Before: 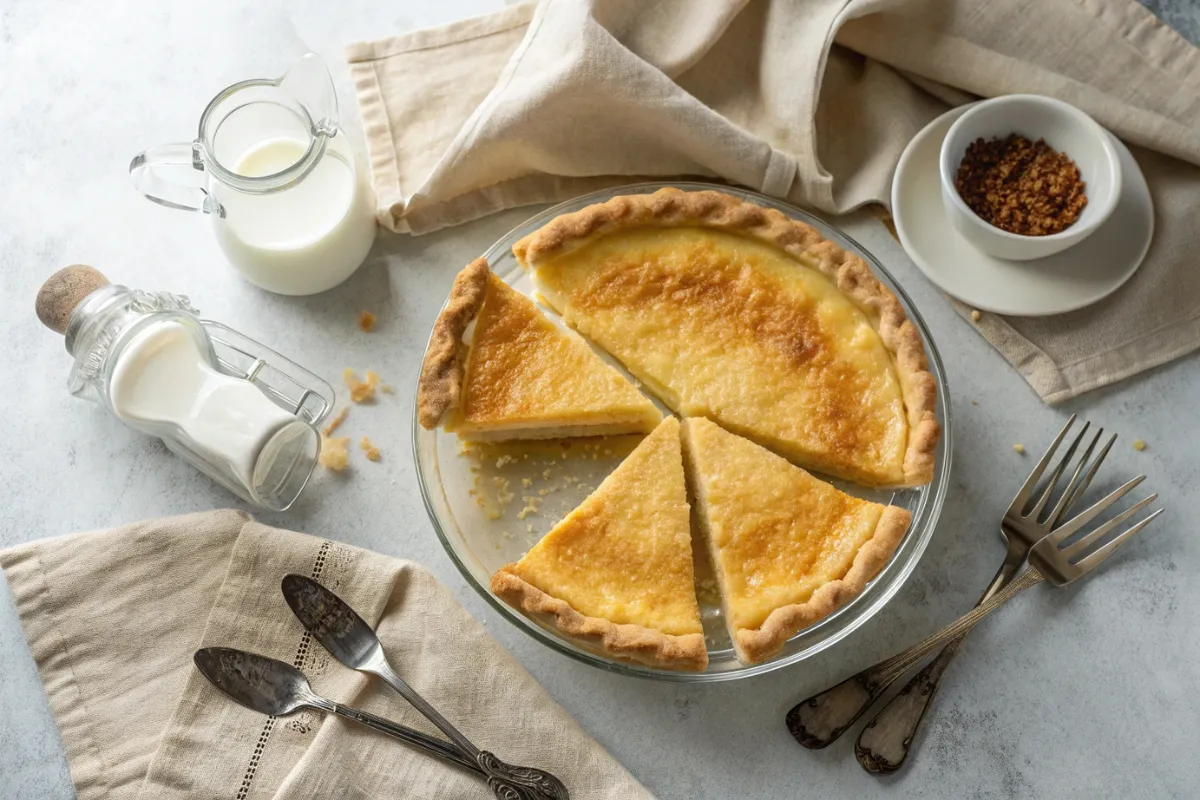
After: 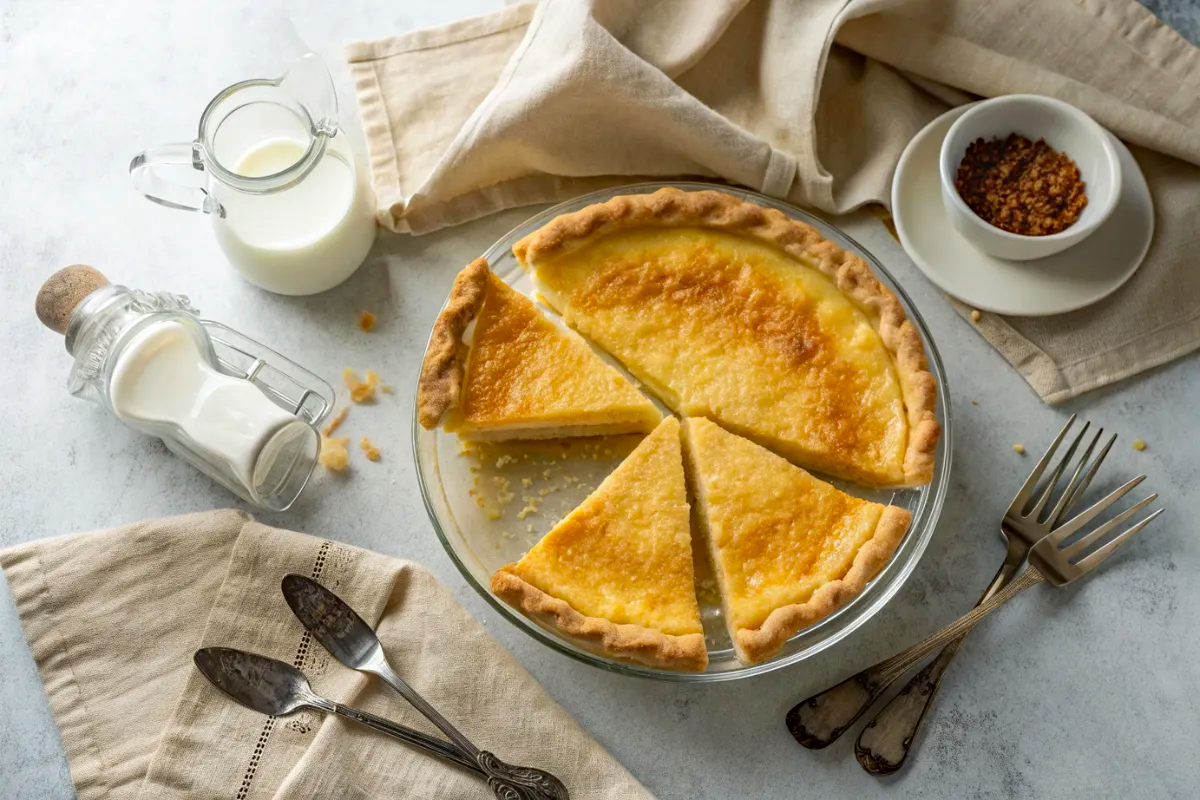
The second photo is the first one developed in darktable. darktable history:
haze removal: compatibility mode true, adaptive false
contrast brightness saturation: saturation 0.124
